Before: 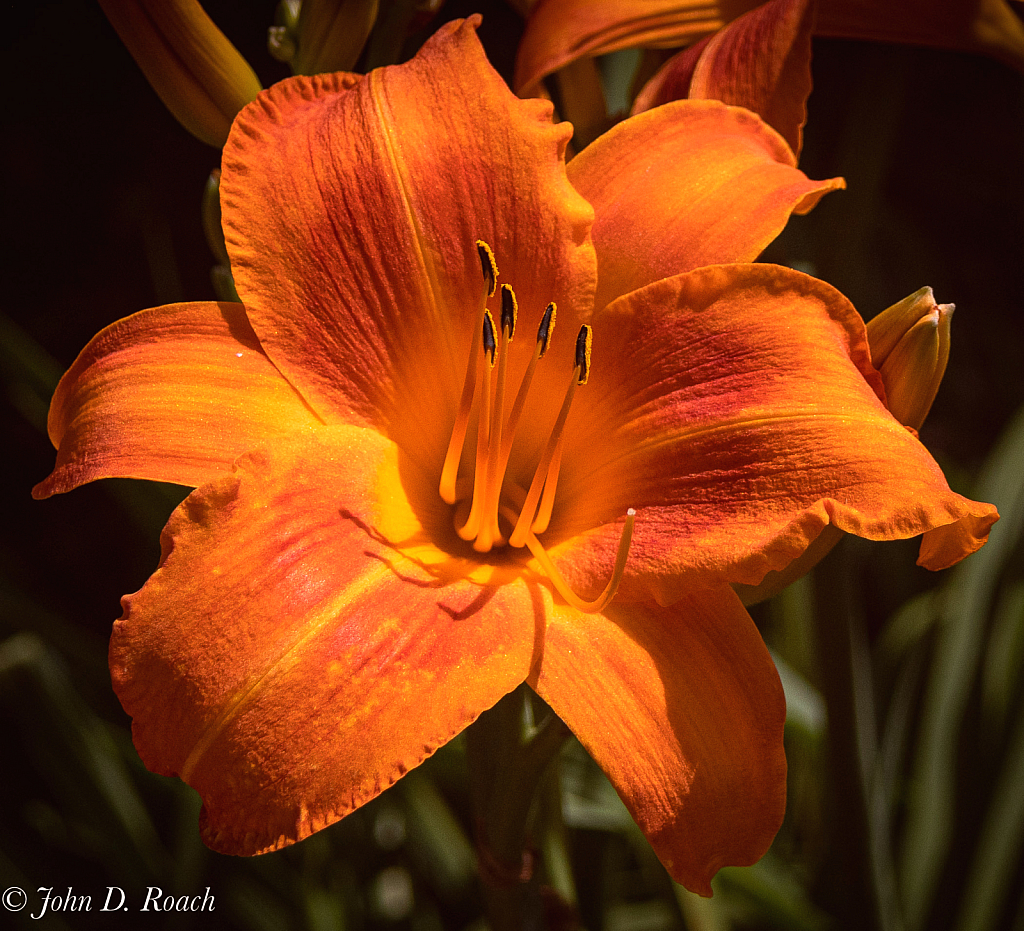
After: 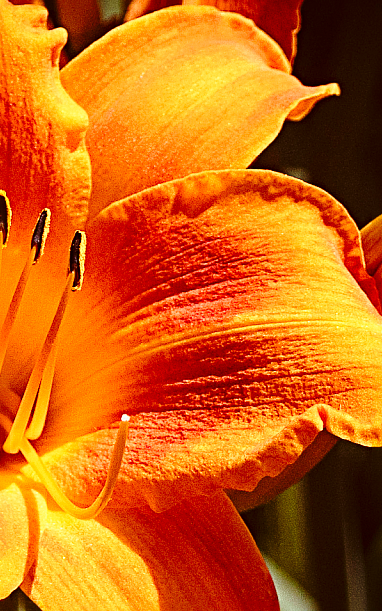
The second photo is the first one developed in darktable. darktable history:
sharpen: radius 3.974
crop and rotate: left 49.506%, top 10.101%, right 13.17%, bottom 24.188%
base curve: curves: ch0 [(0, 0) (0.028, 0.03) (0.105, 0.232) (0.387, 0.748) (0.754, 0.968) (1, 1)], preserve colors none
color correction: highlights a* -5.03, highlights b* -4.24, shadows a* 3.95, shadows b* 4.41
